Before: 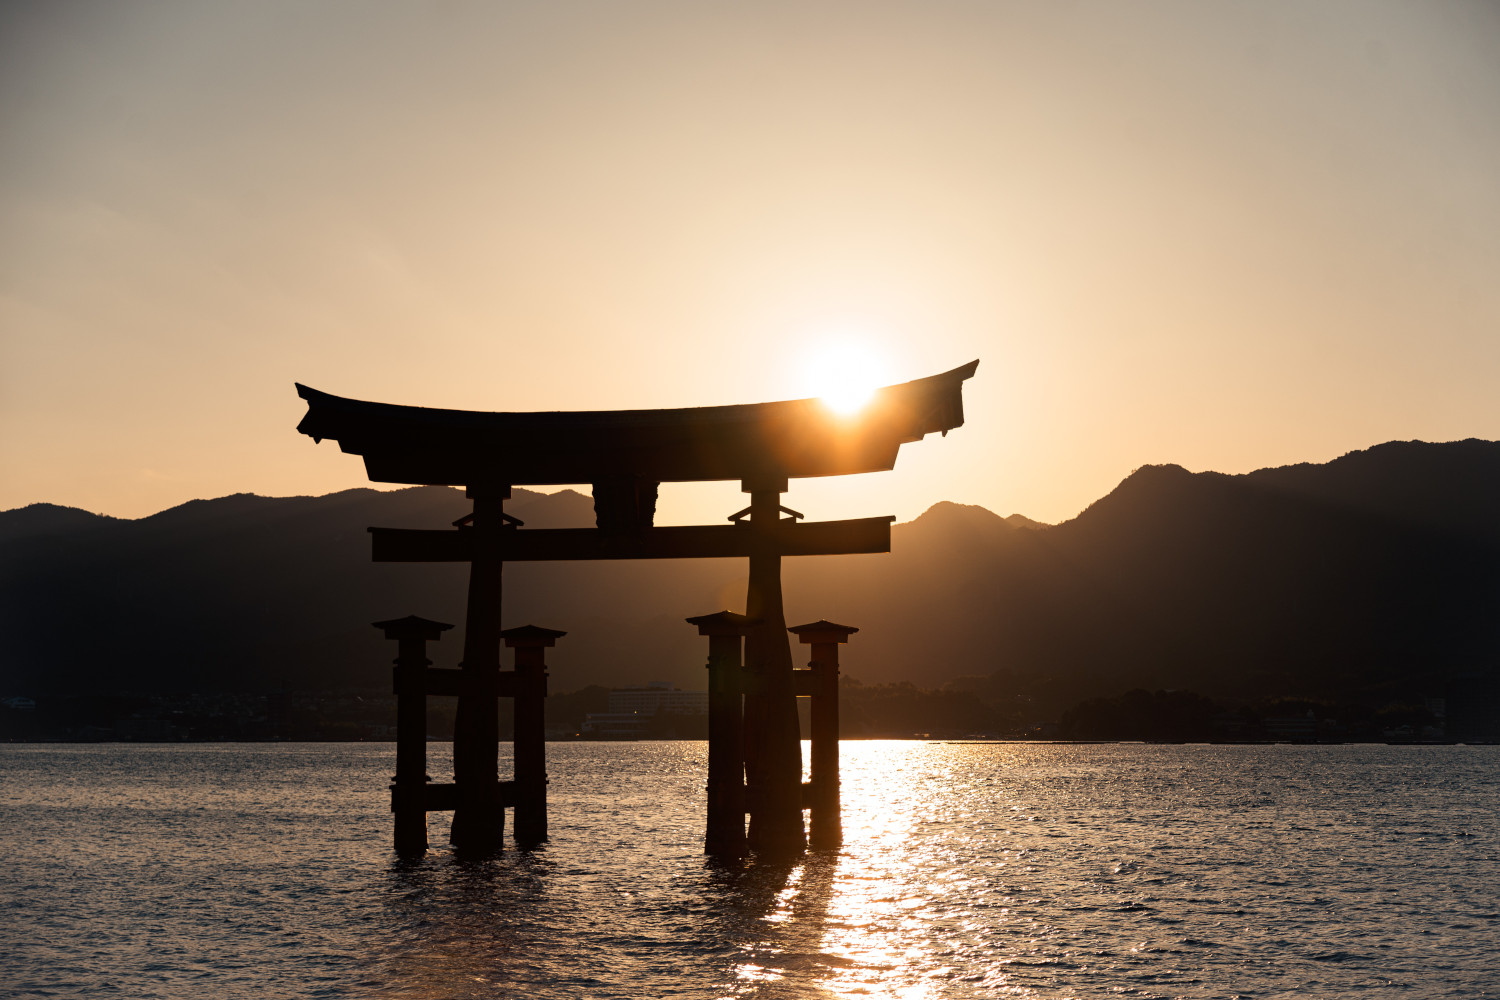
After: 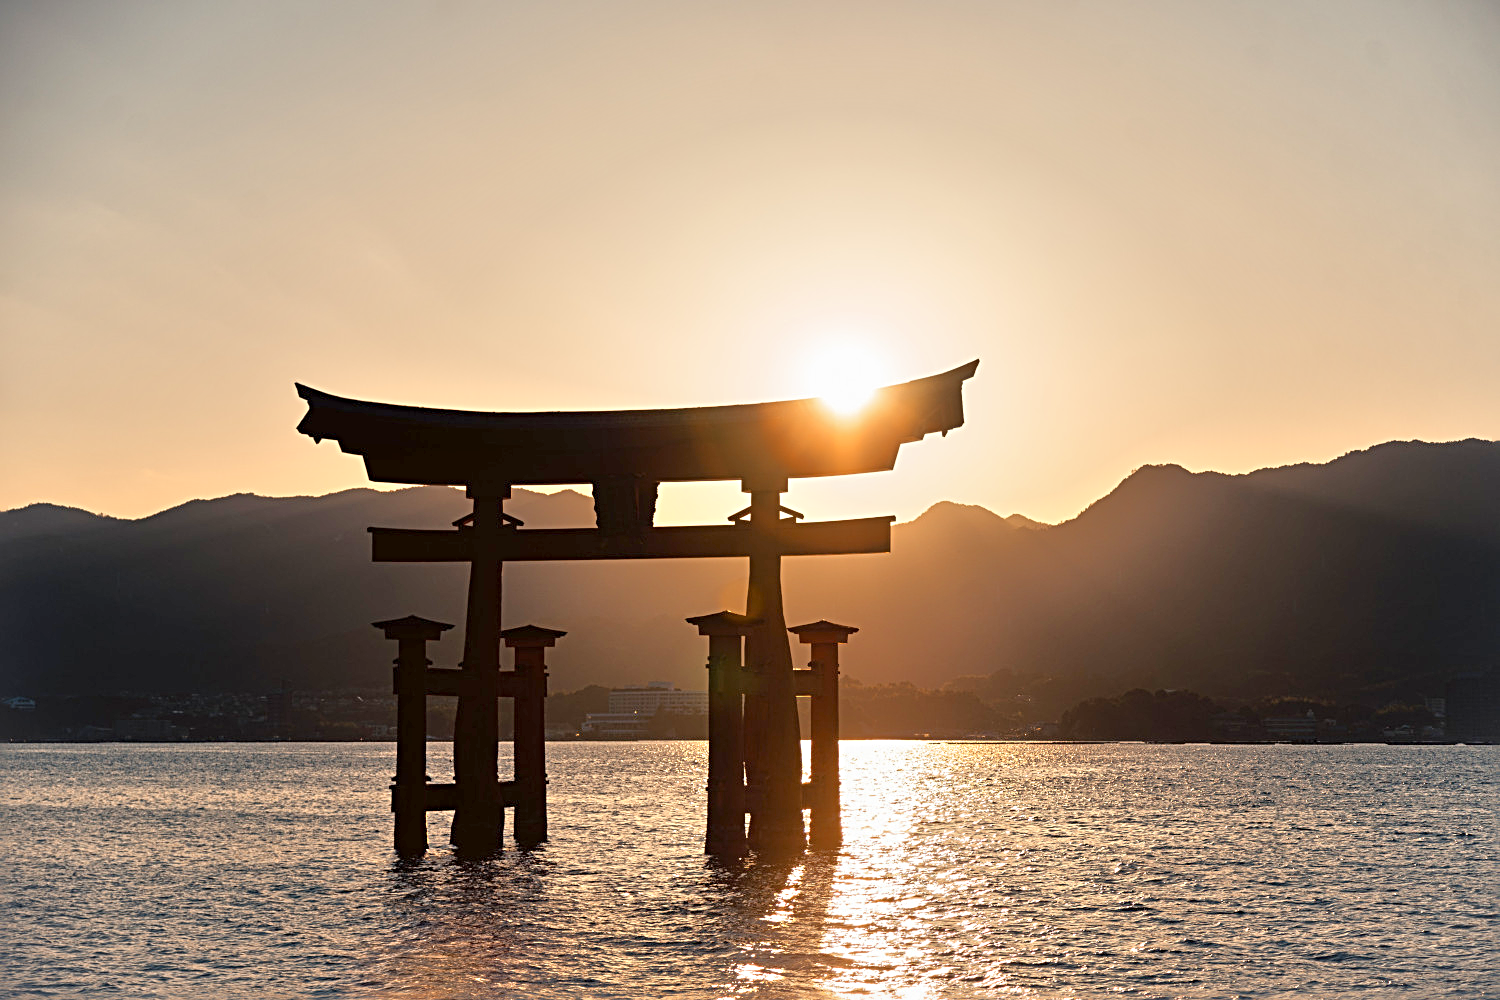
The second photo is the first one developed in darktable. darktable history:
sharpen: radius 3.119
tone equalizer: -8 EV 2 EV, -7 EV 2 EV, -6 EV 2 EV, -5 EV 2 EV, -4 EV 2 EV, -3 EV 1.5 EV, -2 EV 1 EV, -1 EV 0.5 EV
